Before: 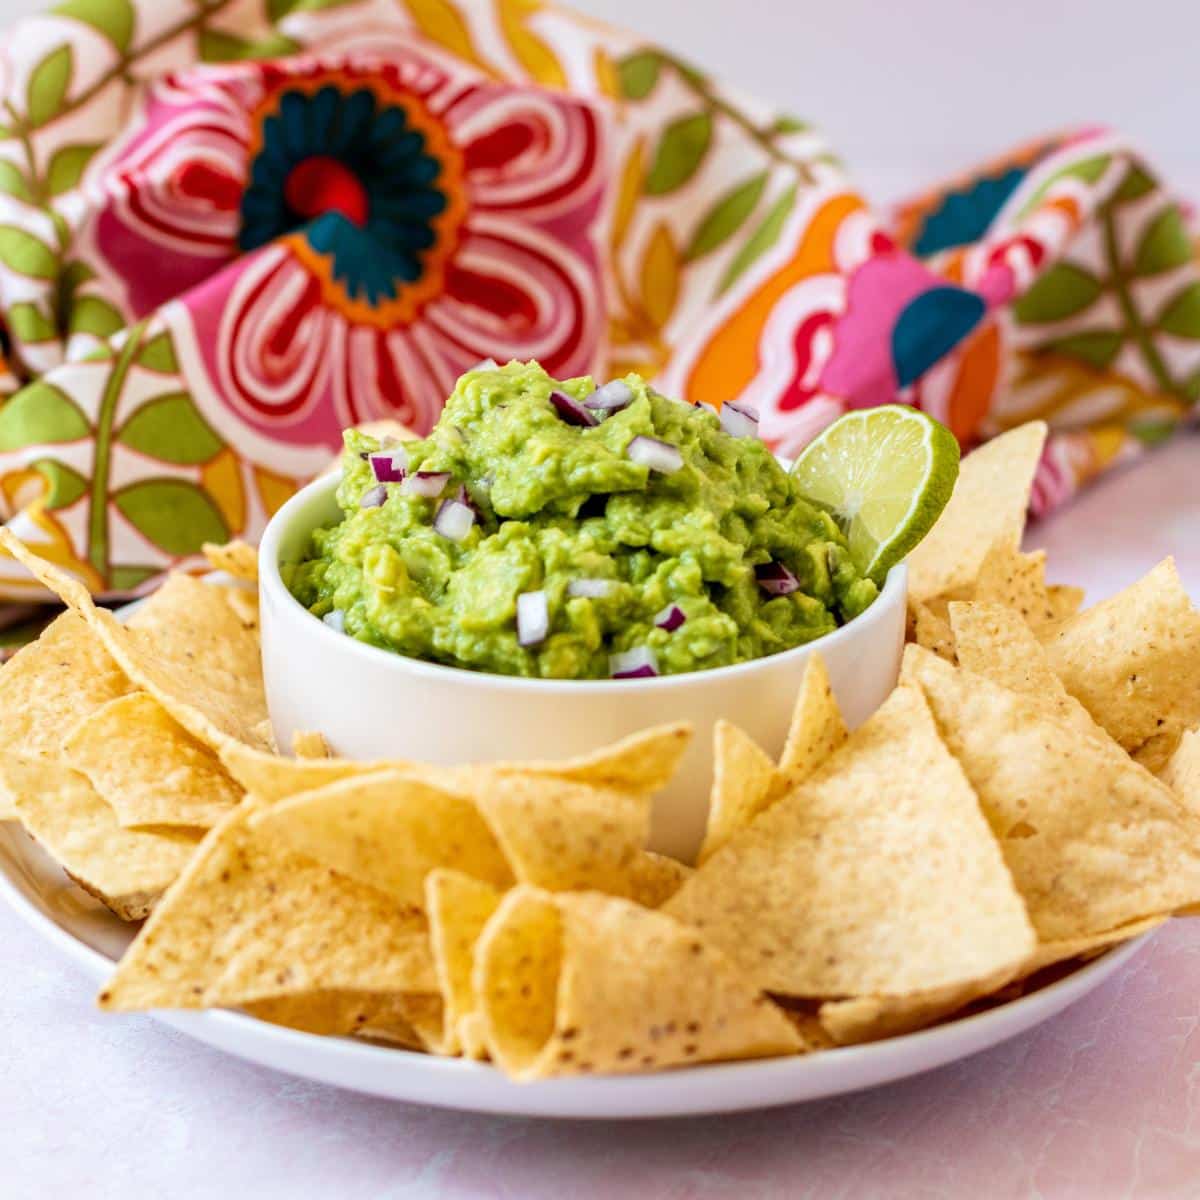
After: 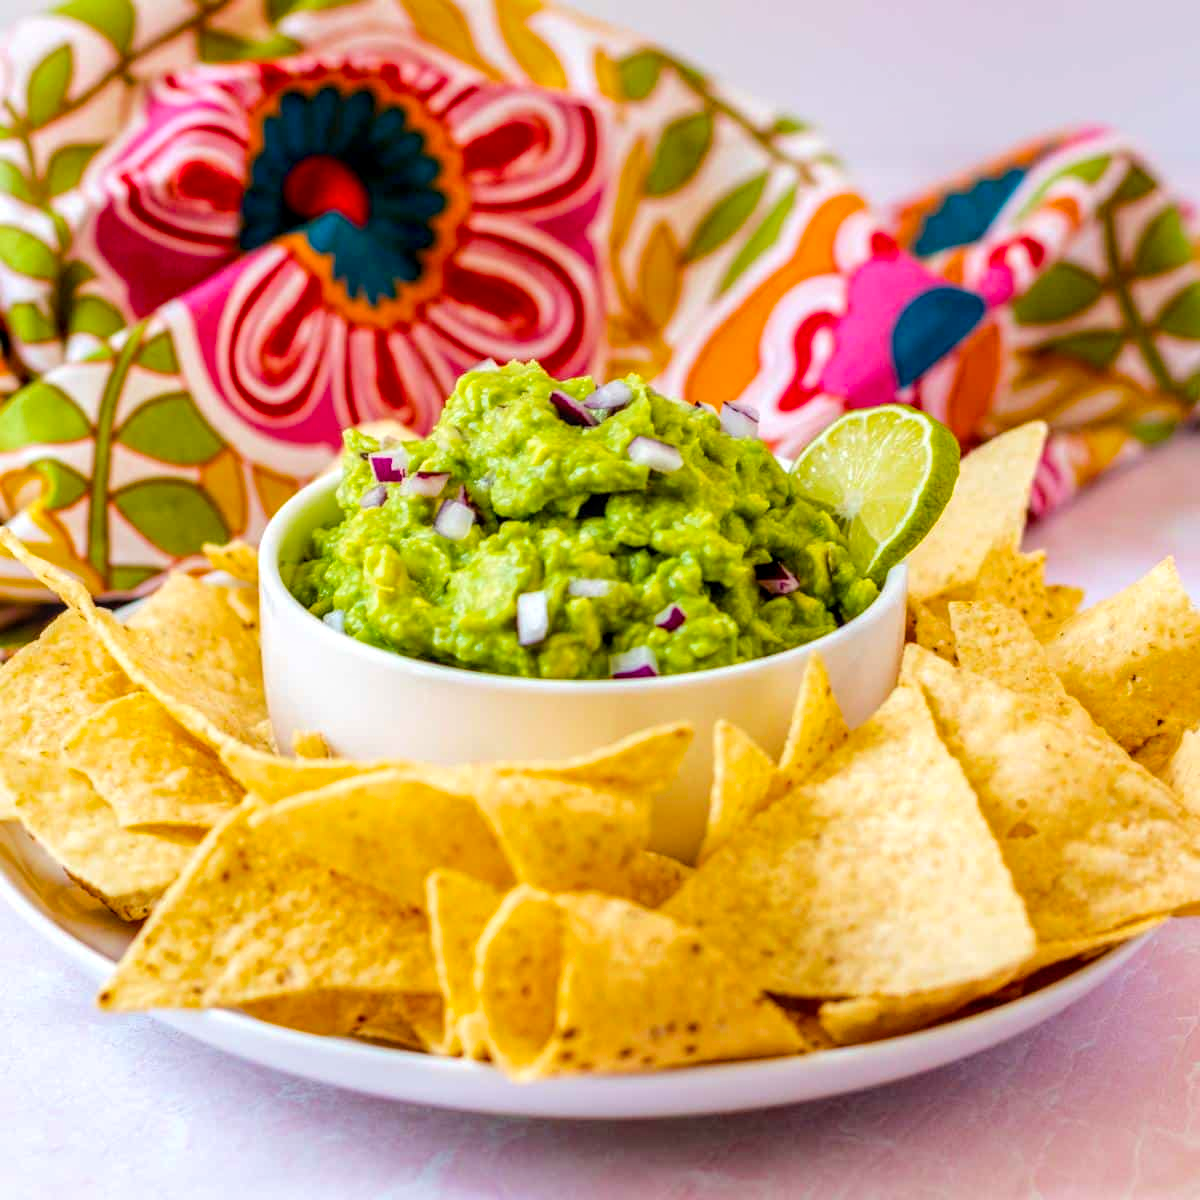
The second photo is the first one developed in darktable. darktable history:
local contrast: on, module defaults
color balance rgb: perceptual saturation grading › global saturation 25%, perceptual brilliance grading › mid-tones 10%, perceptual brilliance grading › shadows 15%, global vibrance 20%
